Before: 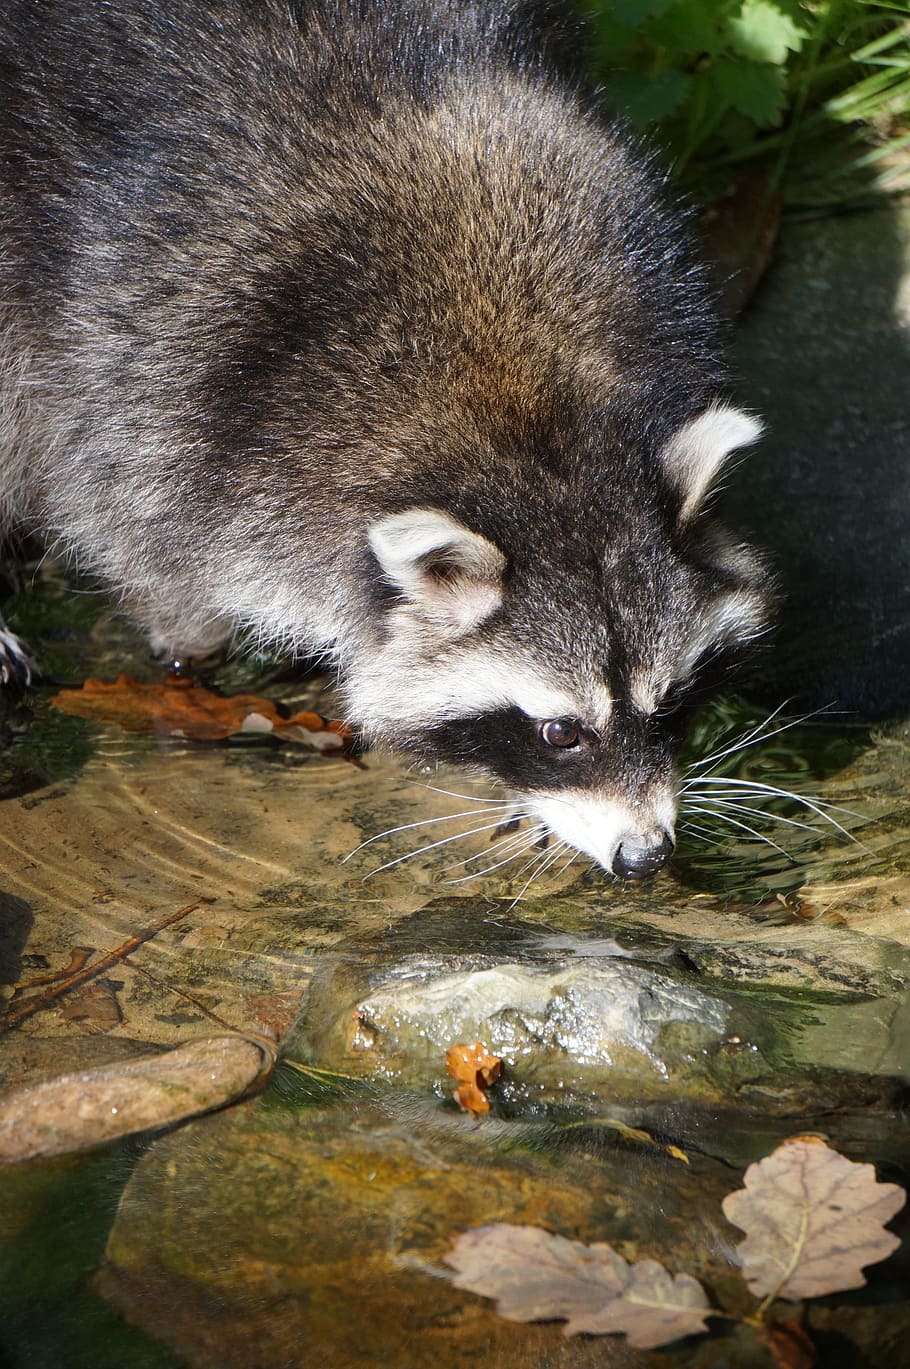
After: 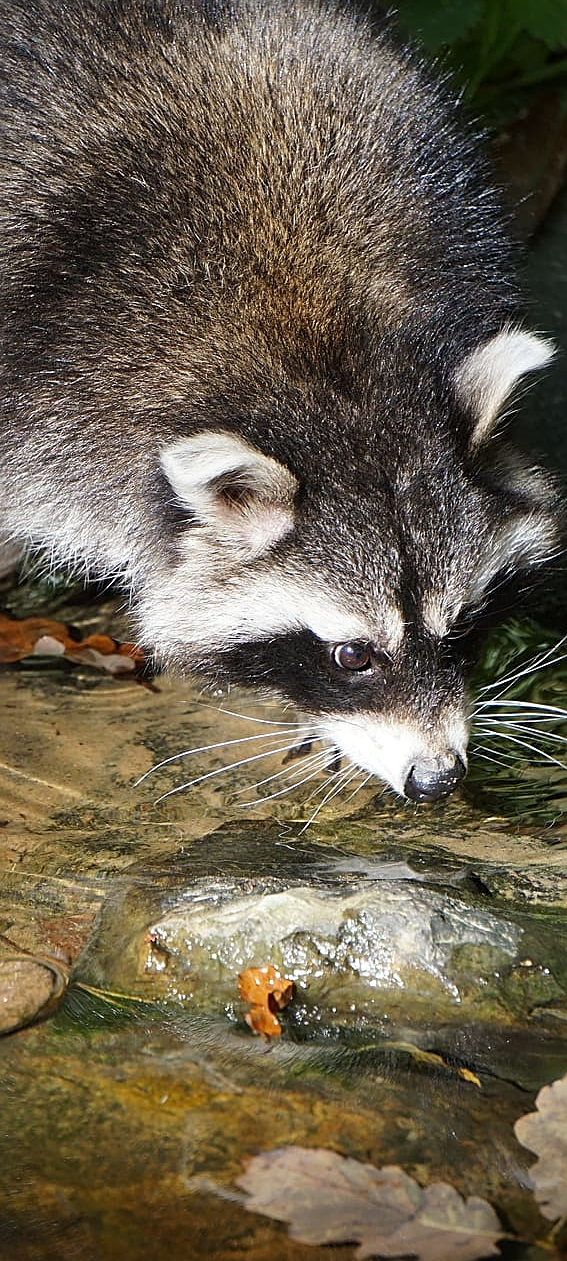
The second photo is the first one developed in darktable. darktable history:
sharpen: on, module defaults
crop and rotate: left 22.918%, top 5.629%, right 14.711%, bottom 2.247%
vignetting: fall-off start 97.23%, saturation -0.024, center (-0.033, -0.042), width/height ratio 1.179, unbound false
